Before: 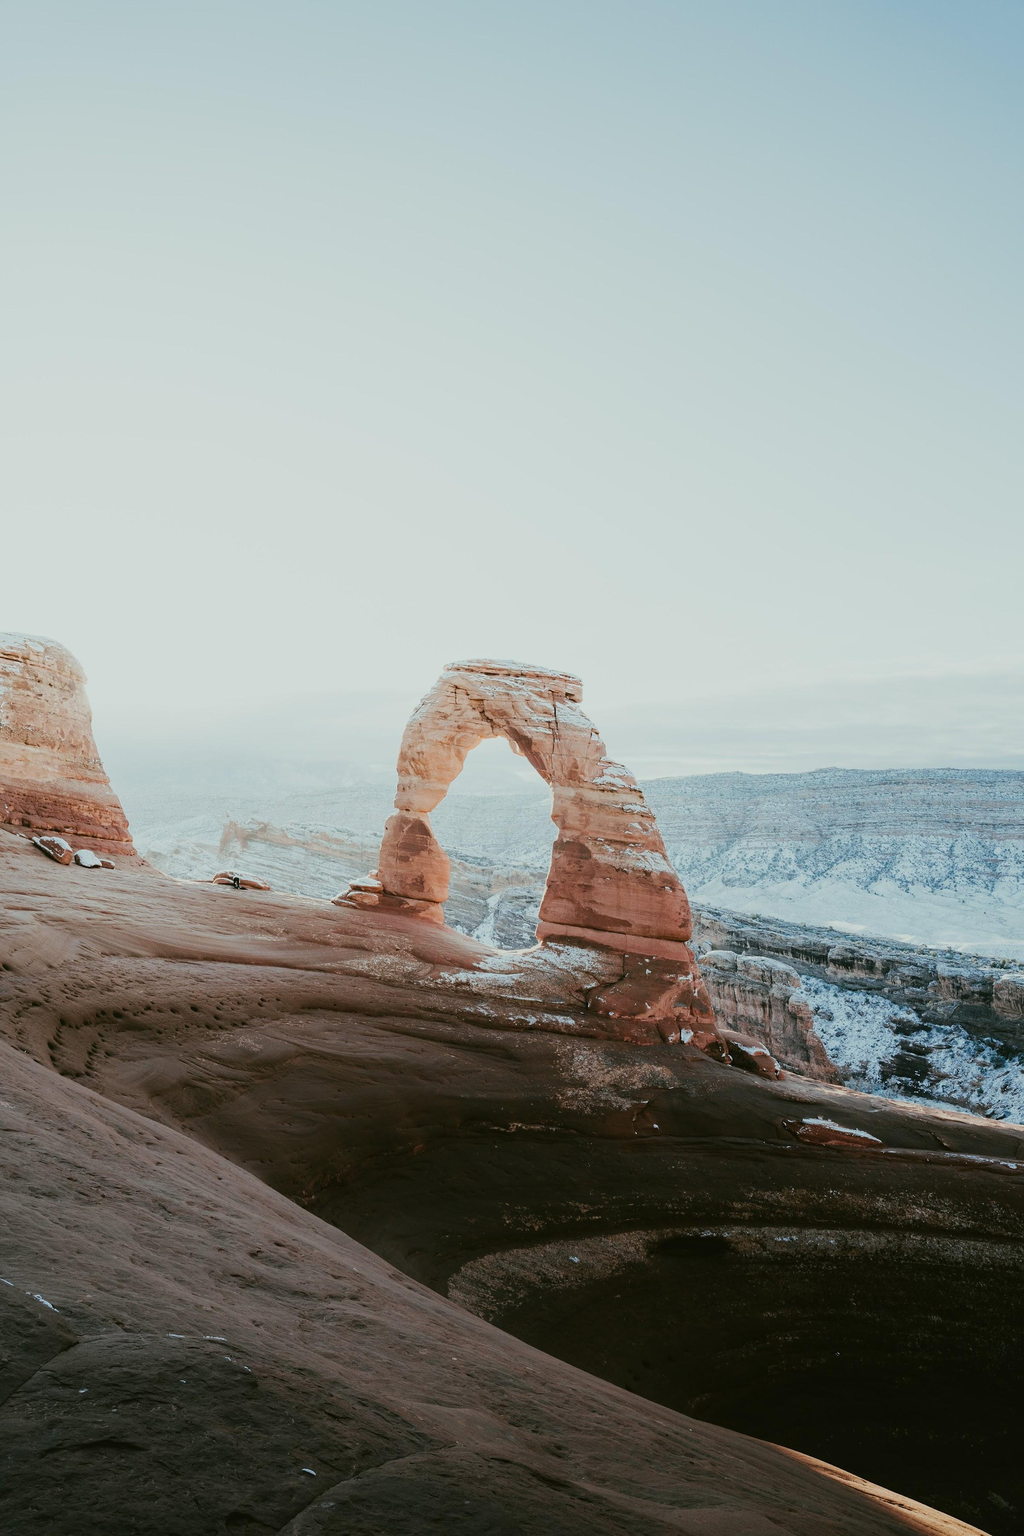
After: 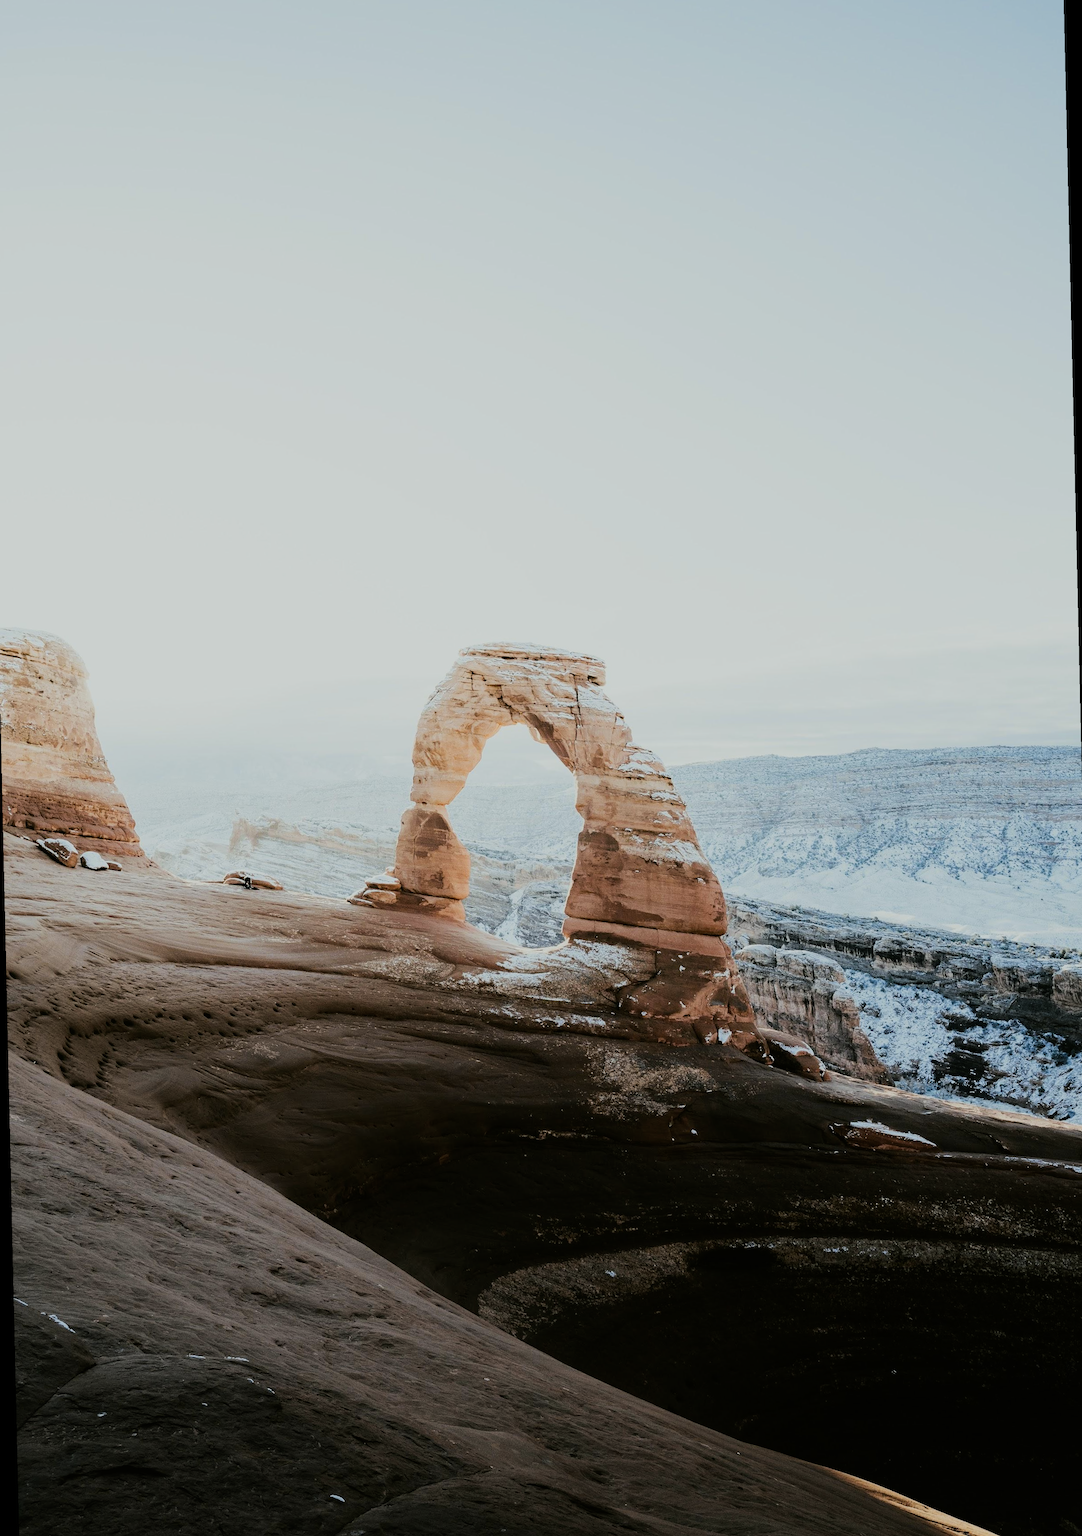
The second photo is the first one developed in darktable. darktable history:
color contrast: green-magenta contrast 0.8, blue-yellow contrast 1.1, unbound 0
filmic rgb: black relative exposure -7.5 EV, white relative exposure 5 EV, hardness 3.31, contrast 1.3, contrast in shadows safe
rotate and perspective: rotation -1.32°, lens shift (horizontal) -0.031, crop left 0.015, crop right 0.985, crop top 0.047, crop bottom 0.982
